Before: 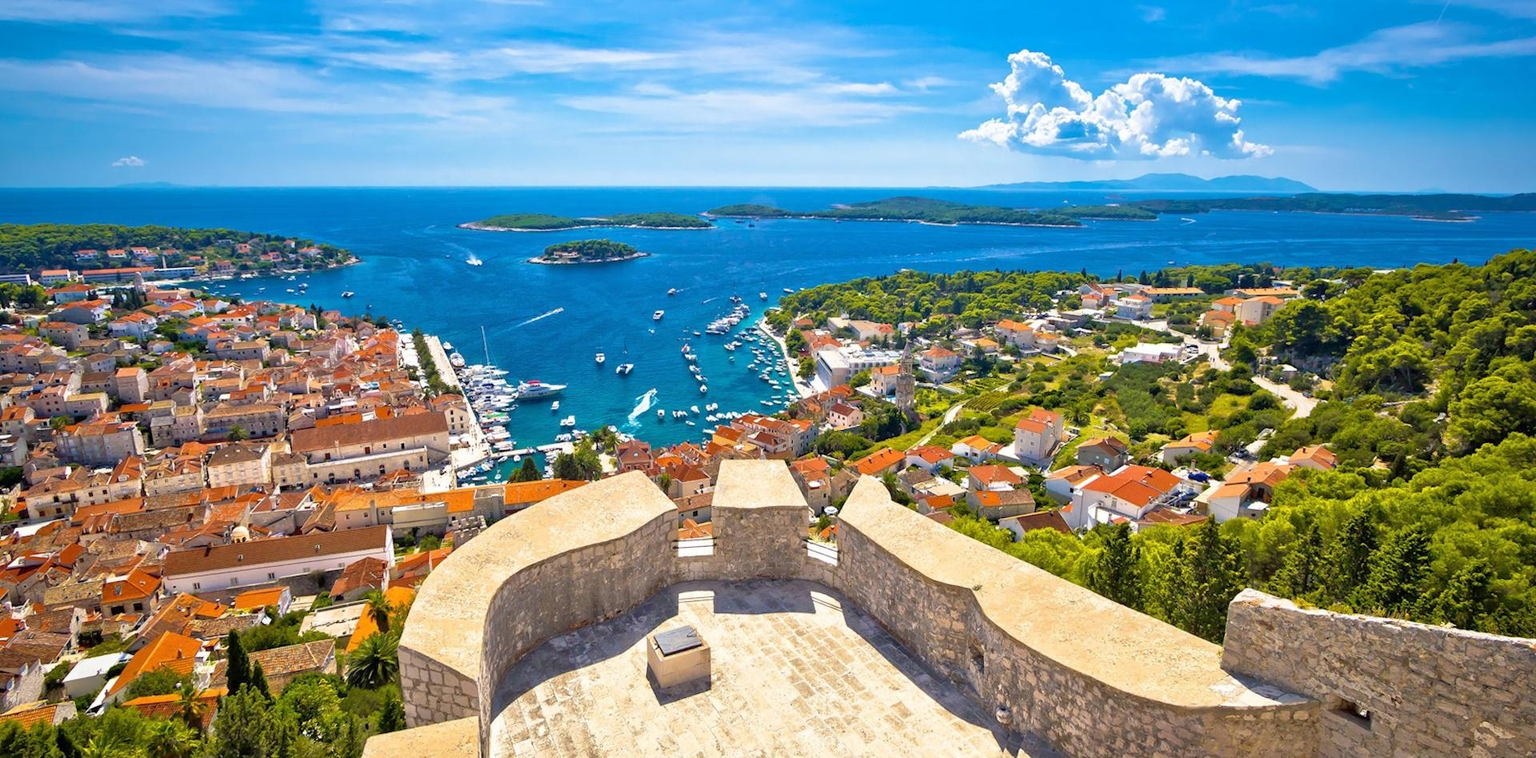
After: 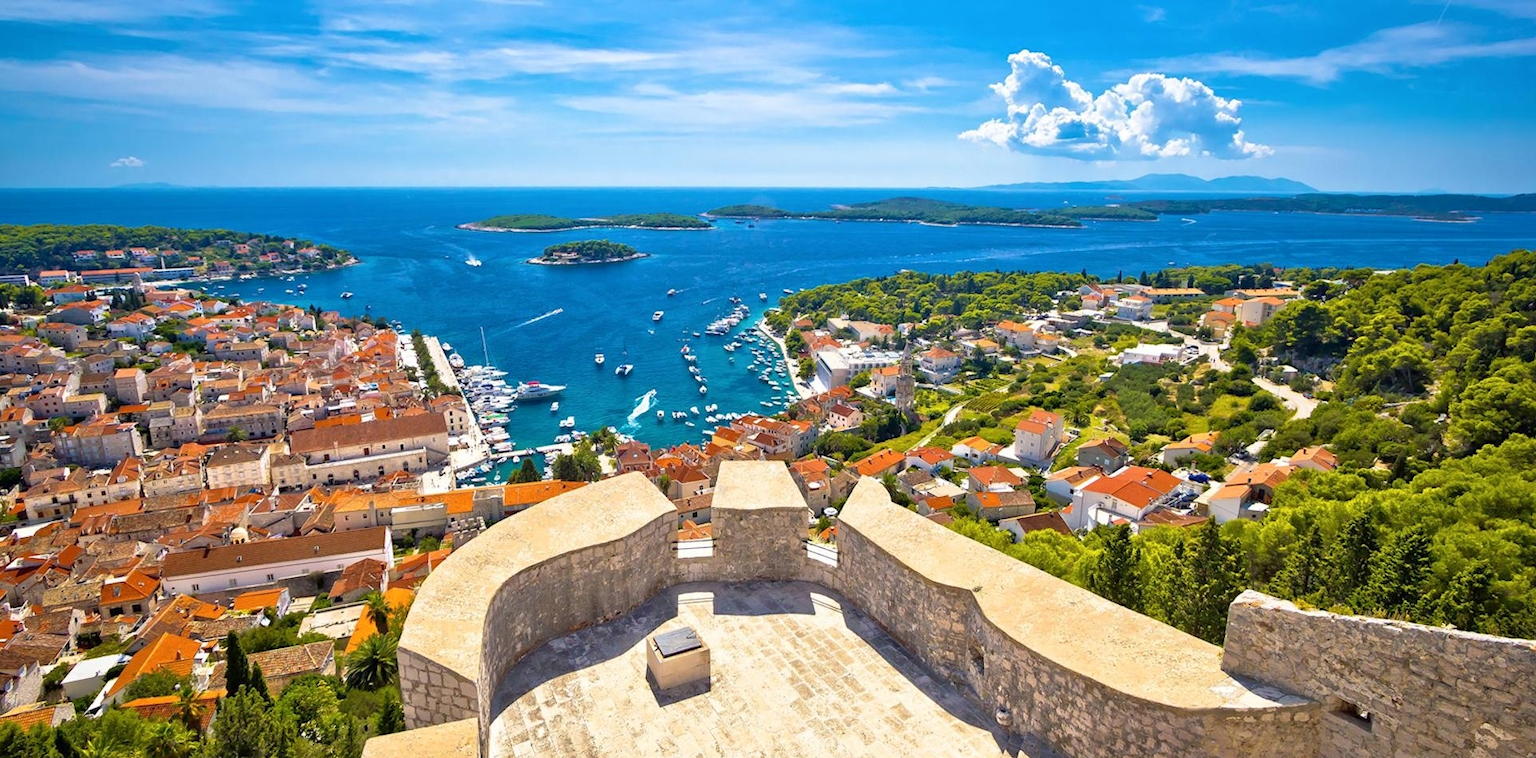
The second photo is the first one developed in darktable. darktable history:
exposure: black level correction 0, compensate exposure bias true, compensate highlight preservation false
contrast brightness saturation: contrast 0.07
crop and rotate: left 0.126%
